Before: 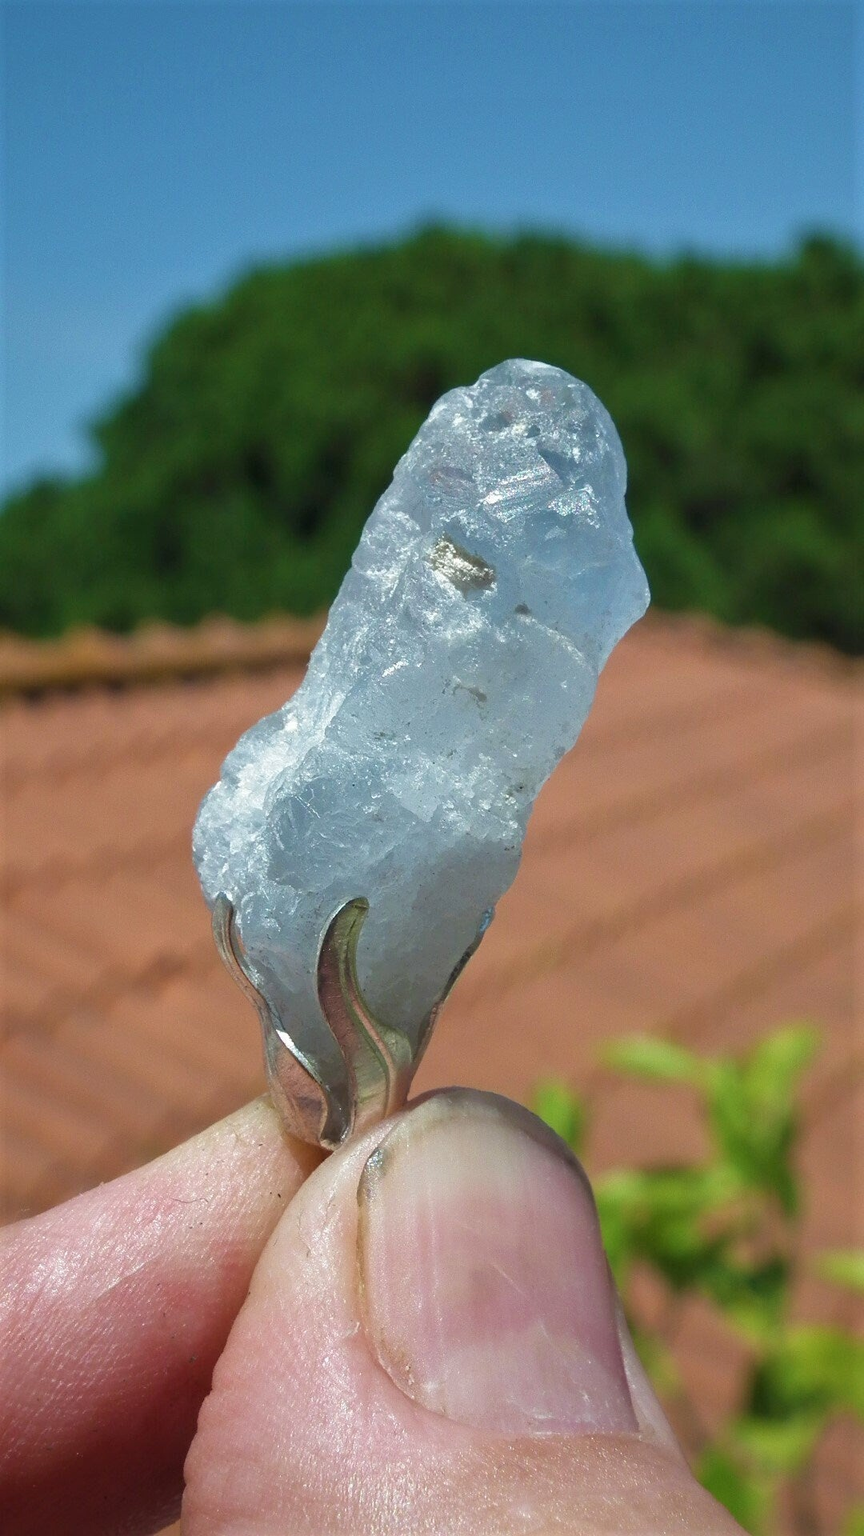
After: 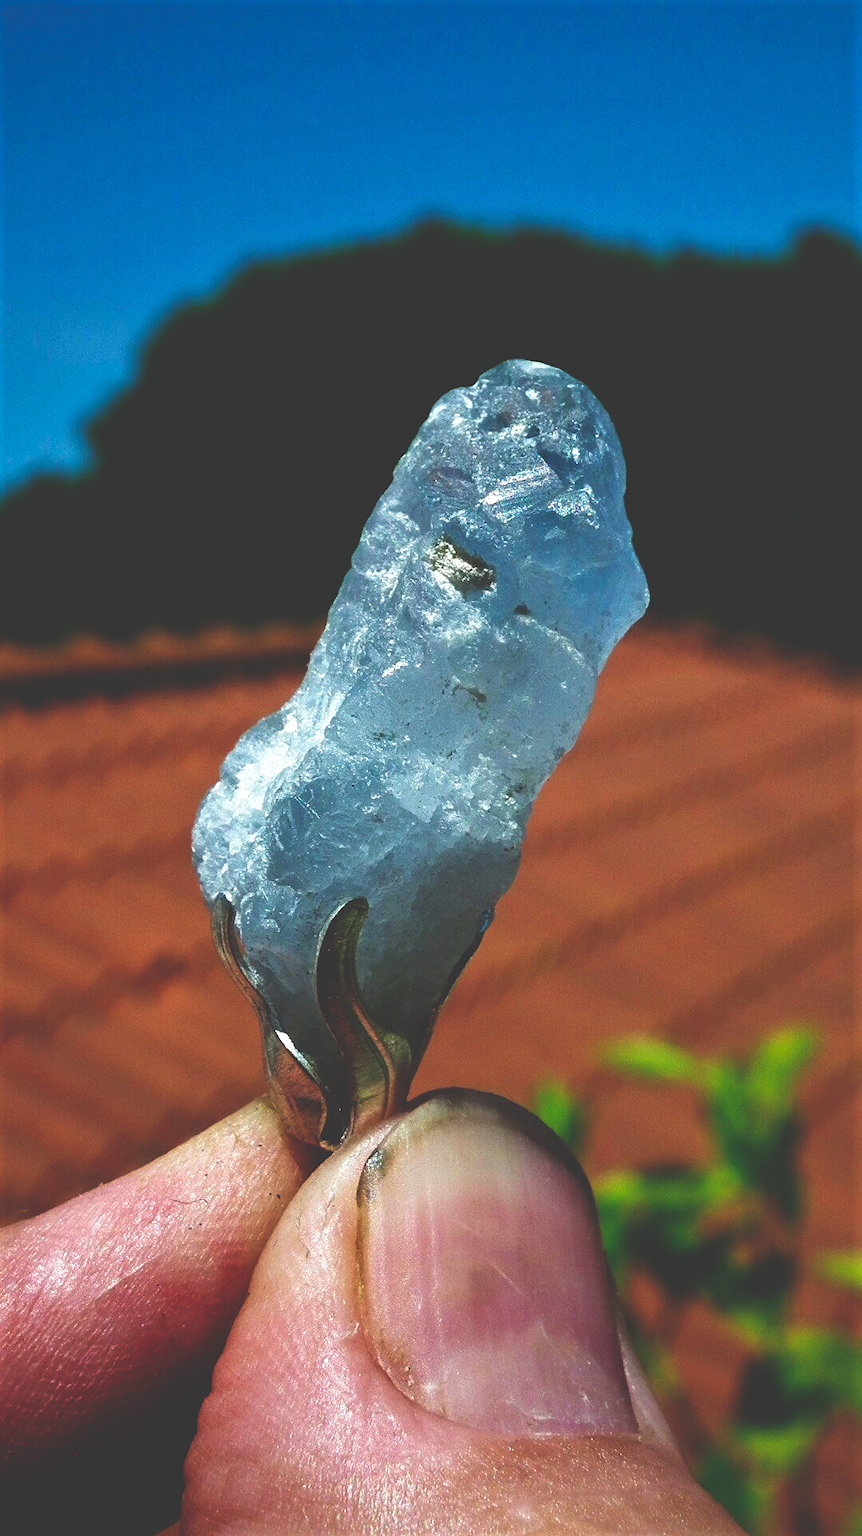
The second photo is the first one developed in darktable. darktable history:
crop and rotate: left 0.142%, bottom 0.002%
base curve: curves: ch0 [(0, 0.036) (0.083, 0.04) (0.804, 1)], preserve colors none
